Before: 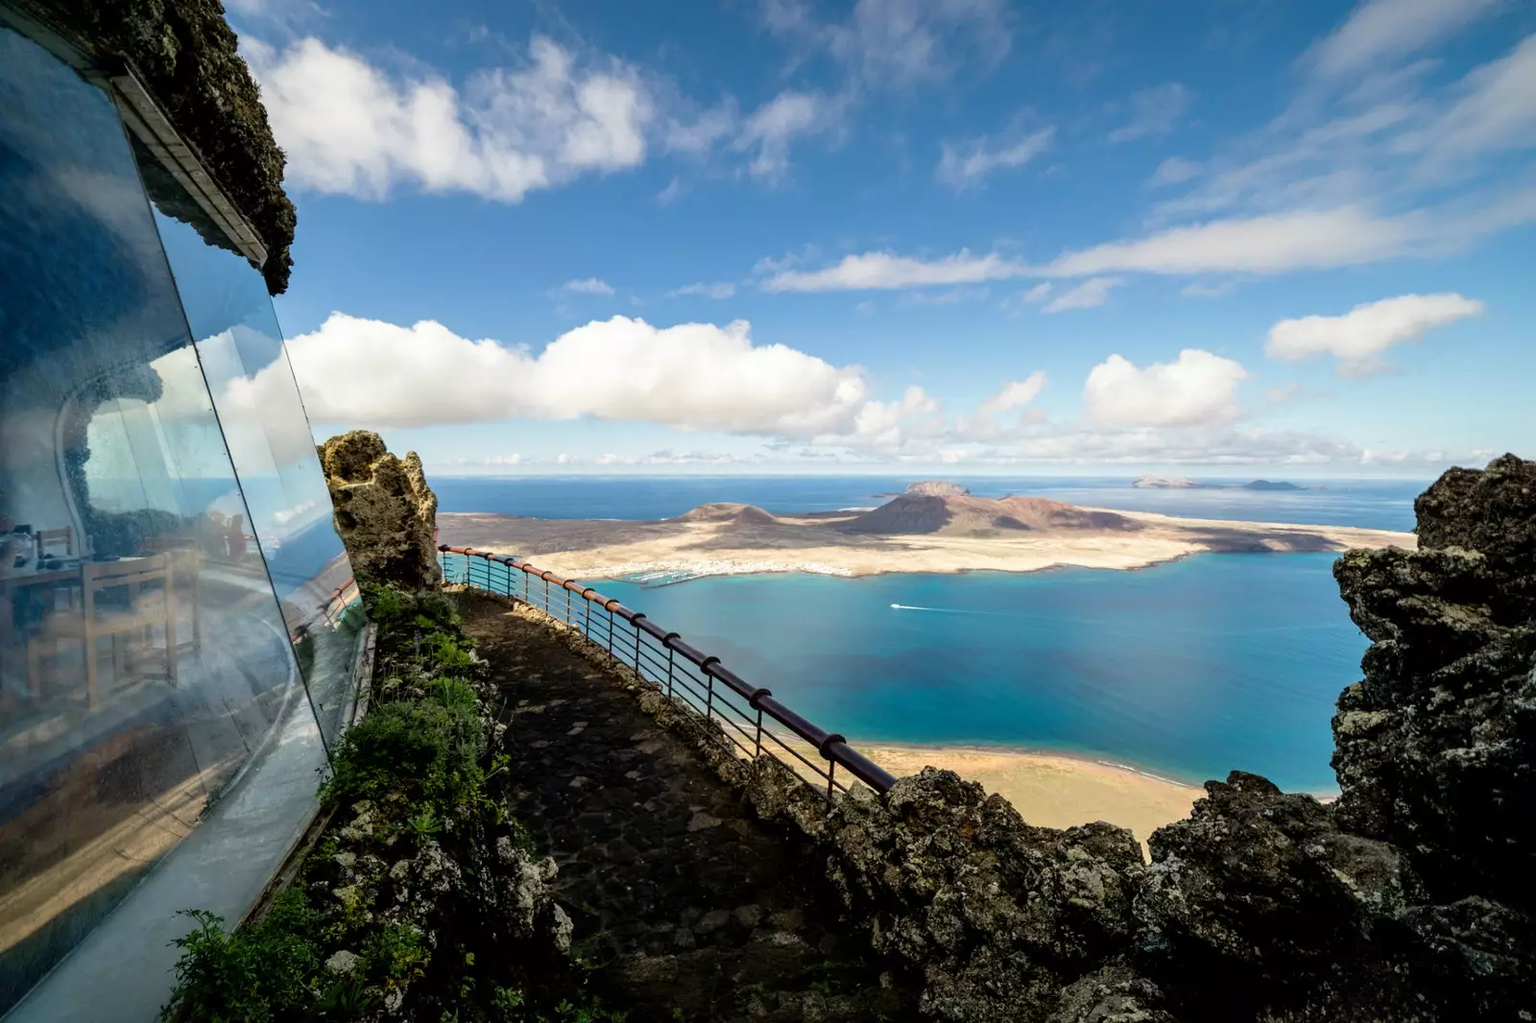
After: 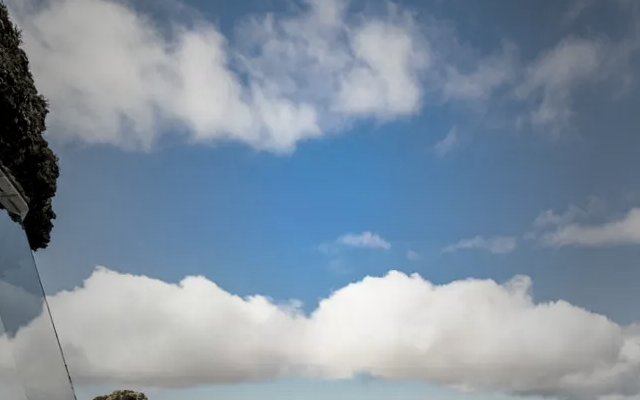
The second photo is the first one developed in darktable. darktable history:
shadows and highlights: shadows 11.52, white point adjustment 1.15, soften with gaussian
vignetting: fall-off start 16.4%, fall-off radius 101.29%, width/height ratio 0.716
crop: left 15.632%, top 5.453%, right 44.332%, bottom 57.023%
haze removal: strength 0.008, distance 0.254, compatibility mode true, adaptive false
